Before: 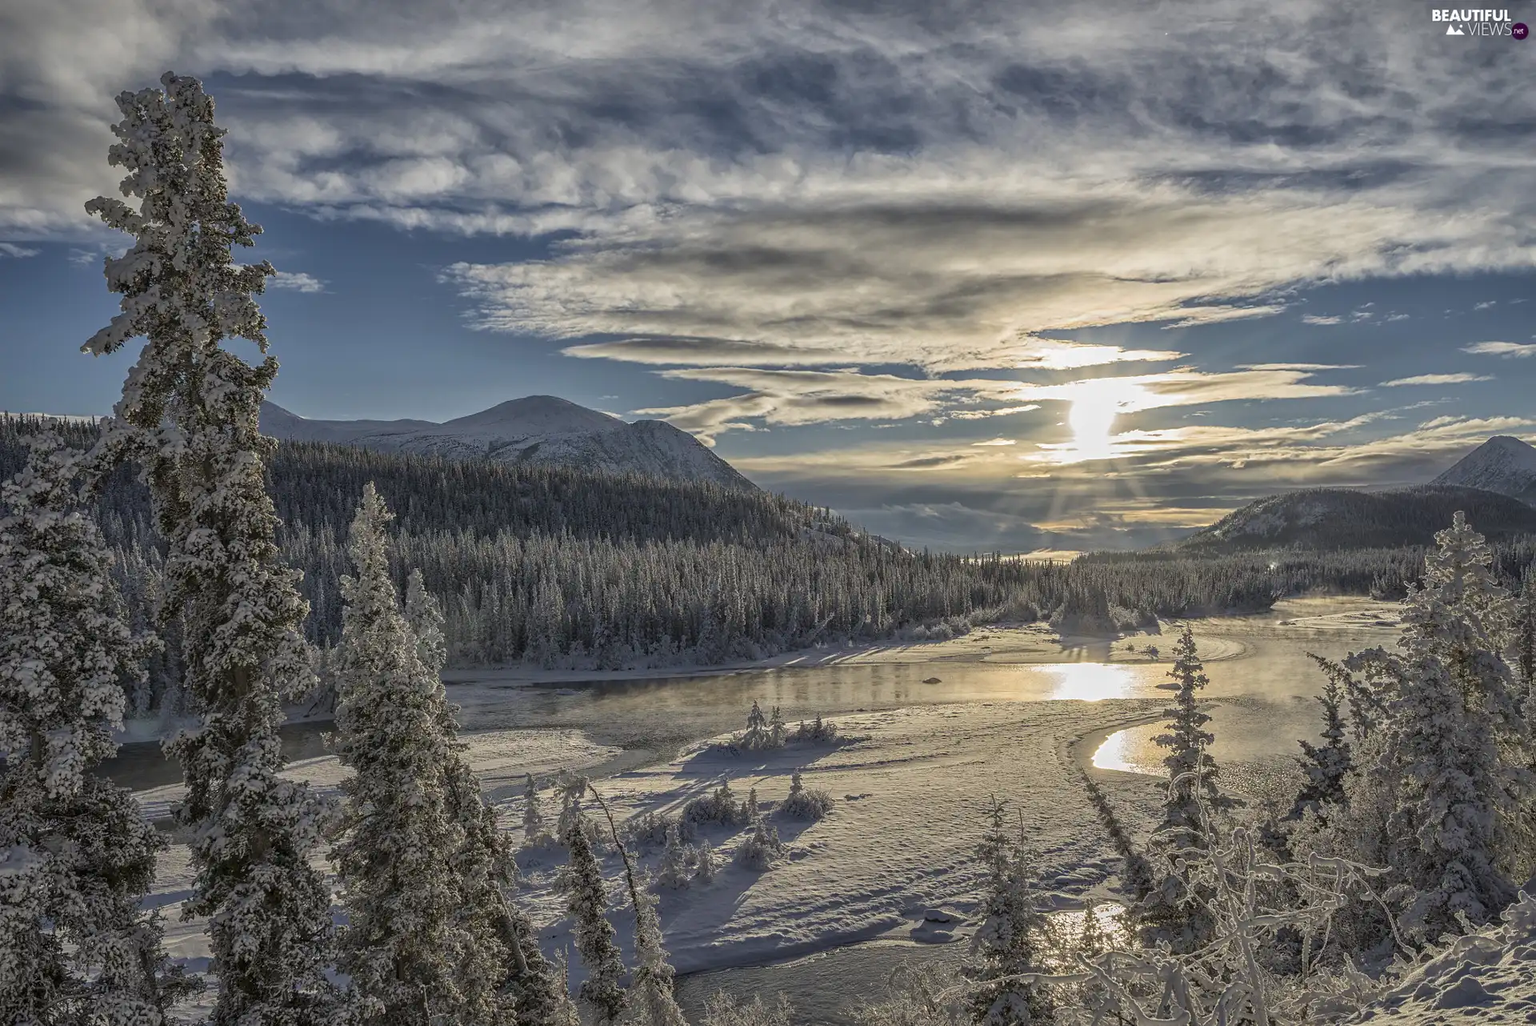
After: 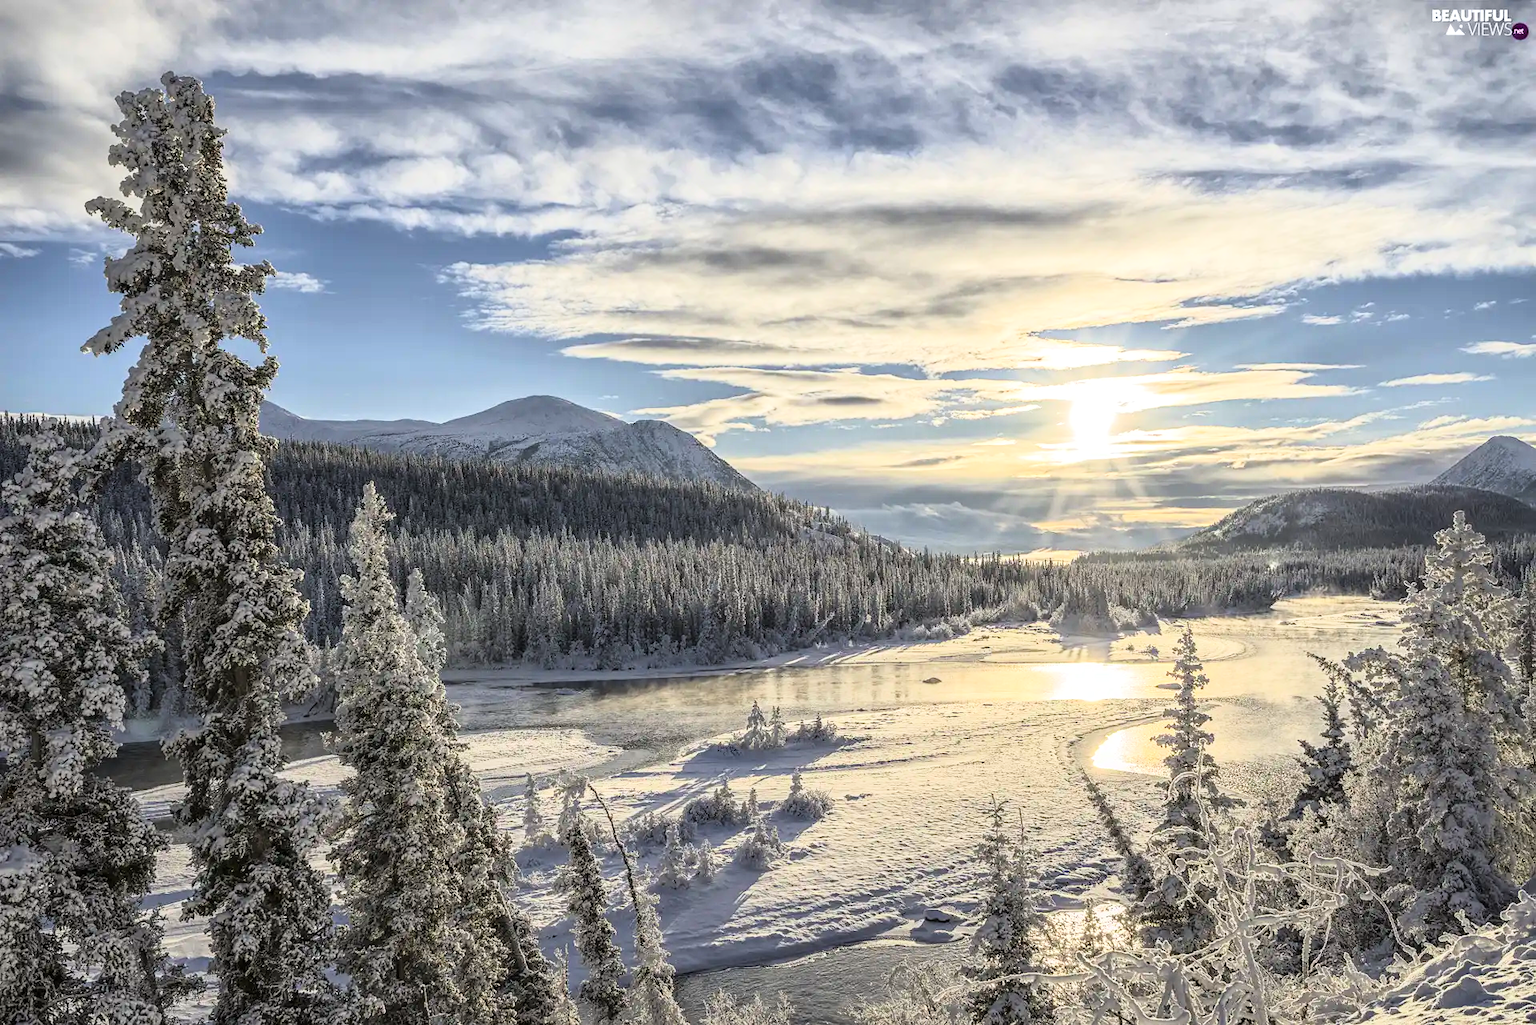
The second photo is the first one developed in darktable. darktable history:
base curve: curves: ch0 [(0, 0) (0.088, 0.125) (0.176, 0.251) (0.354, 0.501) (0.613, 0.749) (1, 0.877)]
tone equalizer: -8 EV -1.1 EV, -7 EV -0.987 EV, -6 EV -0.895 EV, -5 EV -0.614 EV, -3 EV 0.552 EV, -2 EV 0.882 EV, -1 EV 1 EV, +0 EV 1.05 EV, mask exposure compensation -0.51 EV
contrast brightness saturation: contrast 0.05
